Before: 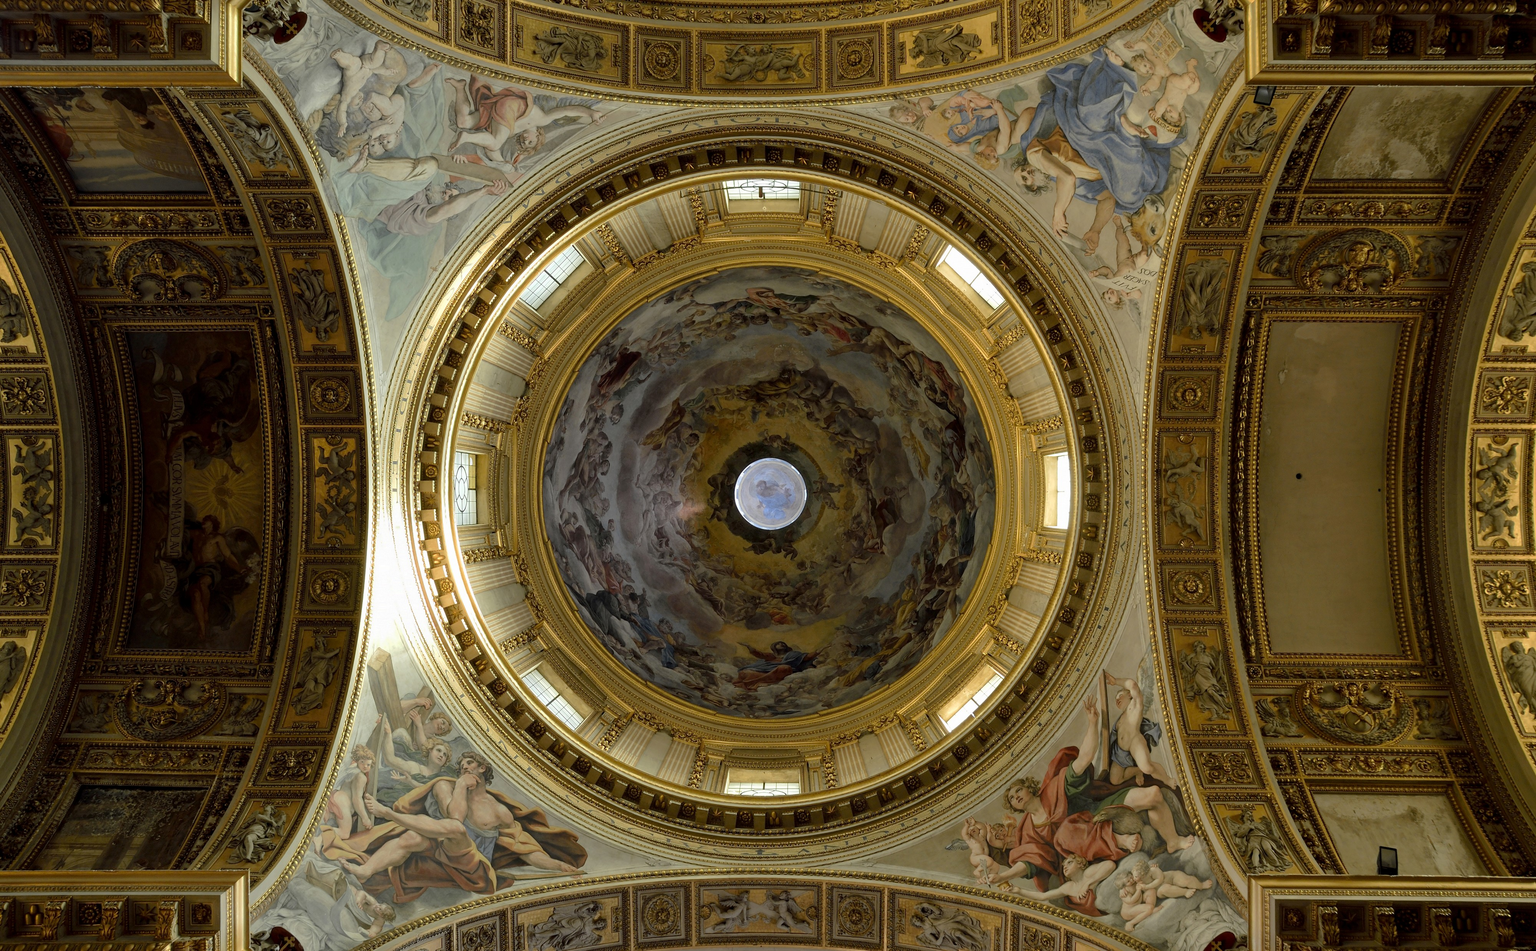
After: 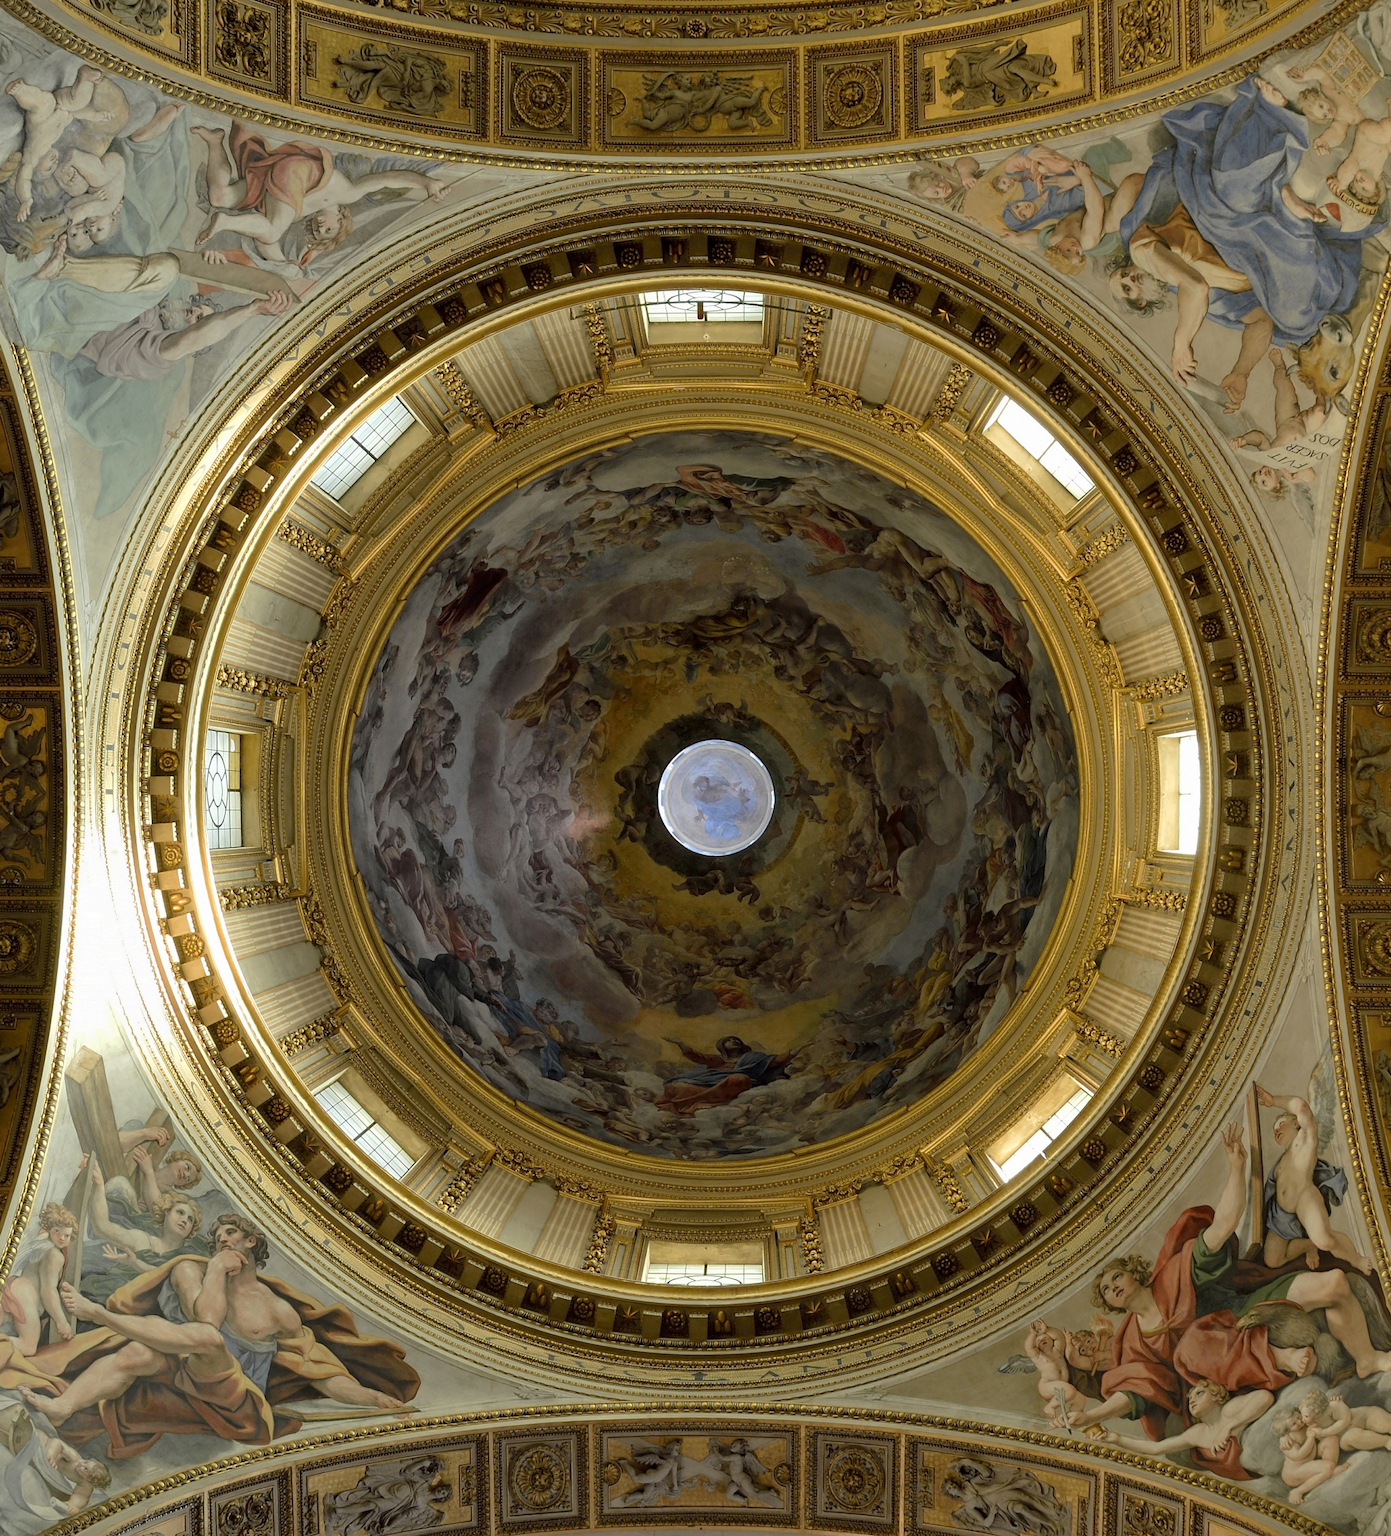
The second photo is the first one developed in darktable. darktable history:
crop: left 21.301%, right 22.597%
